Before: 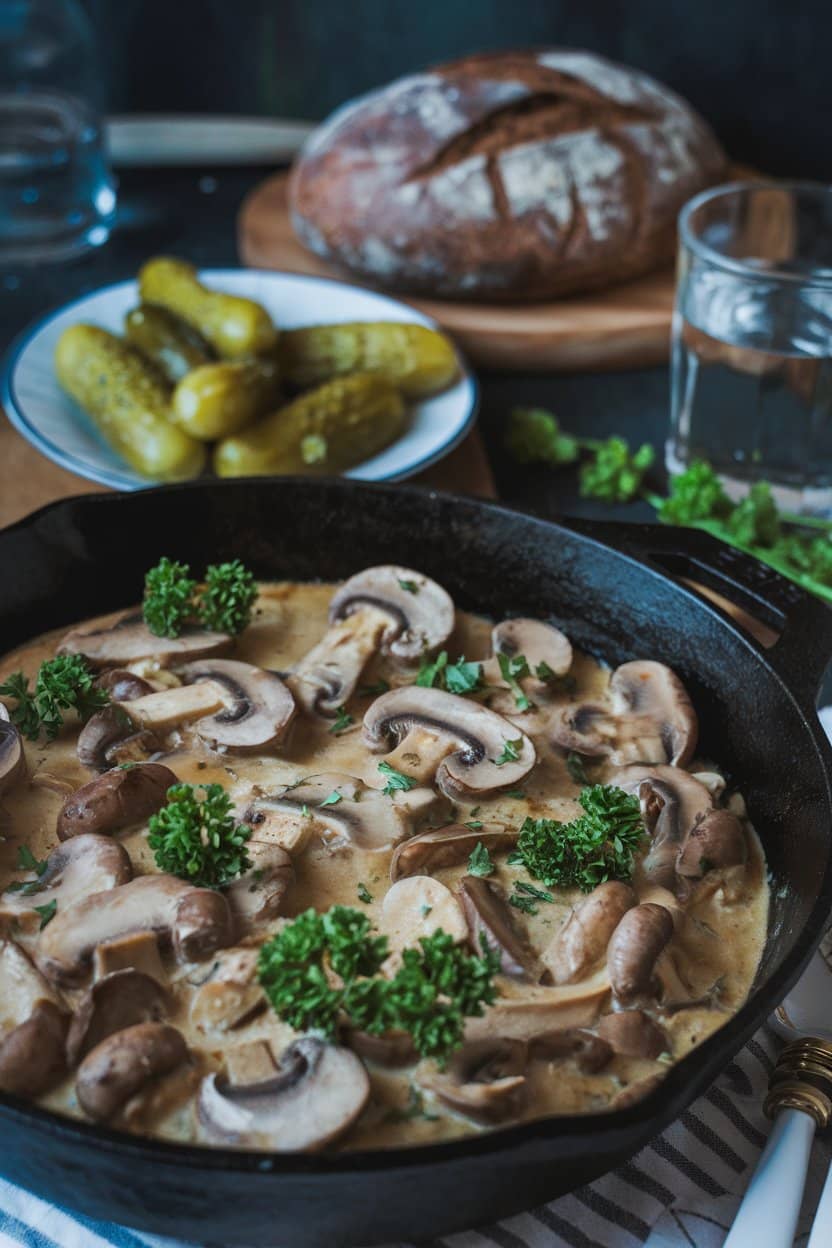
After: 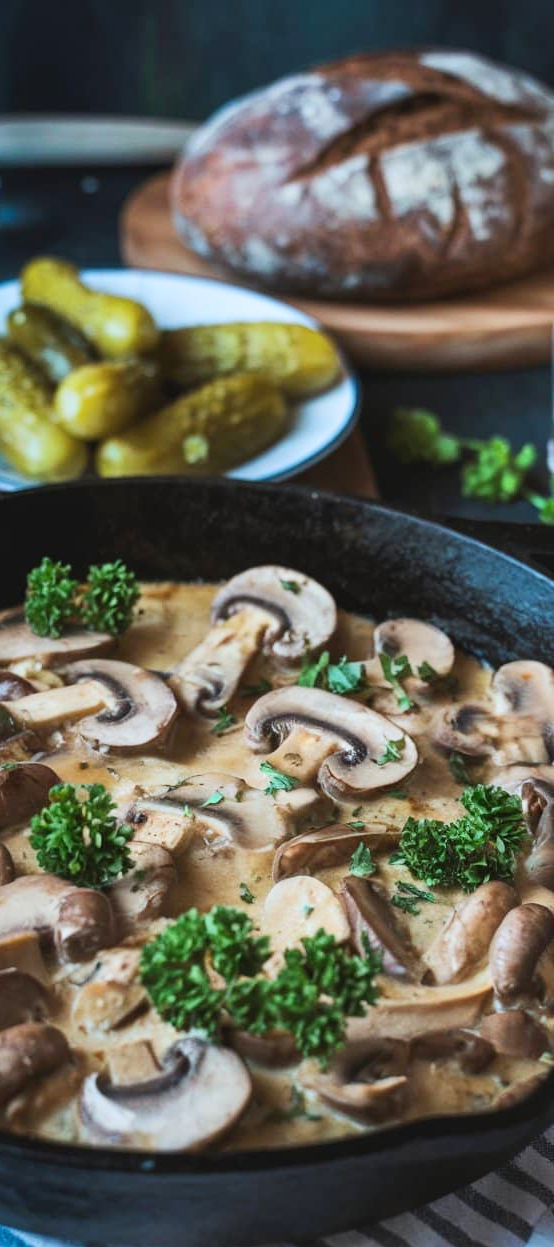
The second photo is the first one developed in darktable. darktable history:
crop and rotate: left 14.292%, right 19.041%
contrast brightness saturation: contrast 0.2, brightness 0.15, saturation 0.14
